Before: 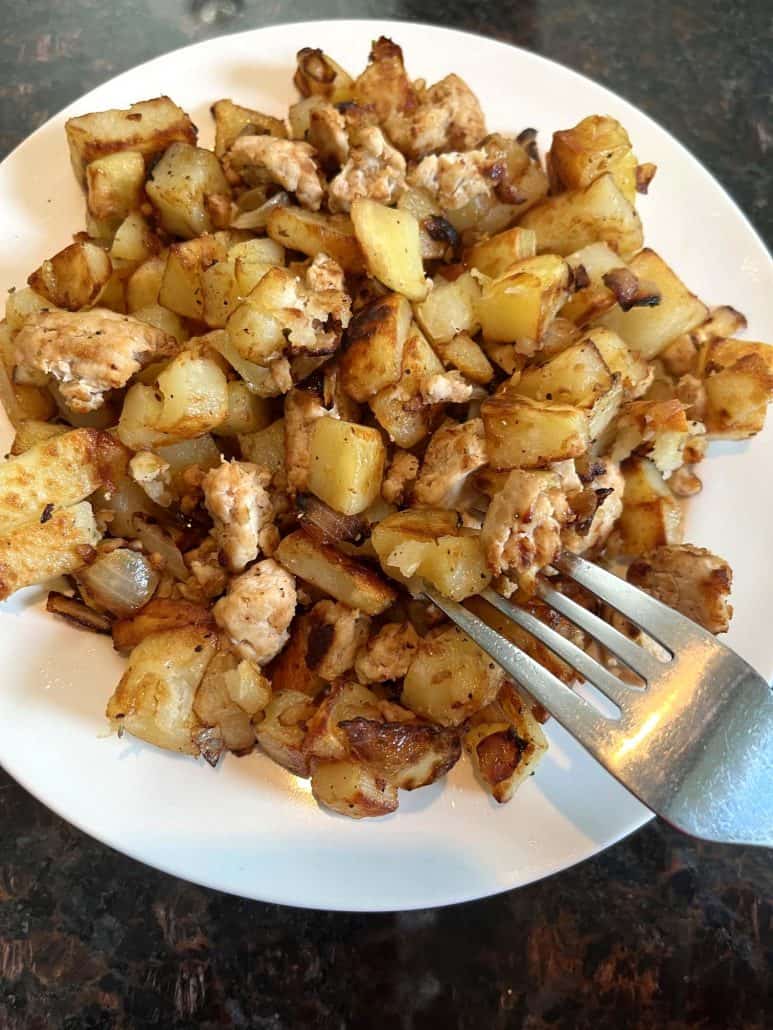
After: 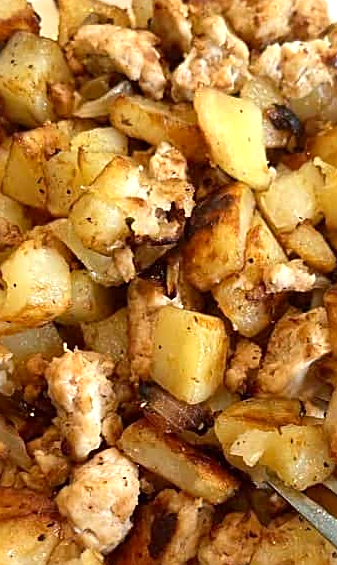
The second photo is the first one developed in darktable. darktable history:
contrast brightness saturation: contrast 0.103, brightness 0.031, saturation 0.094
sharpen: on, module defaults
exposure: exposure 0.295 EV, compensate highlight preservation false
crop: left 20.432%, top 10.862%, right 35.895%, bottom 34.271%
